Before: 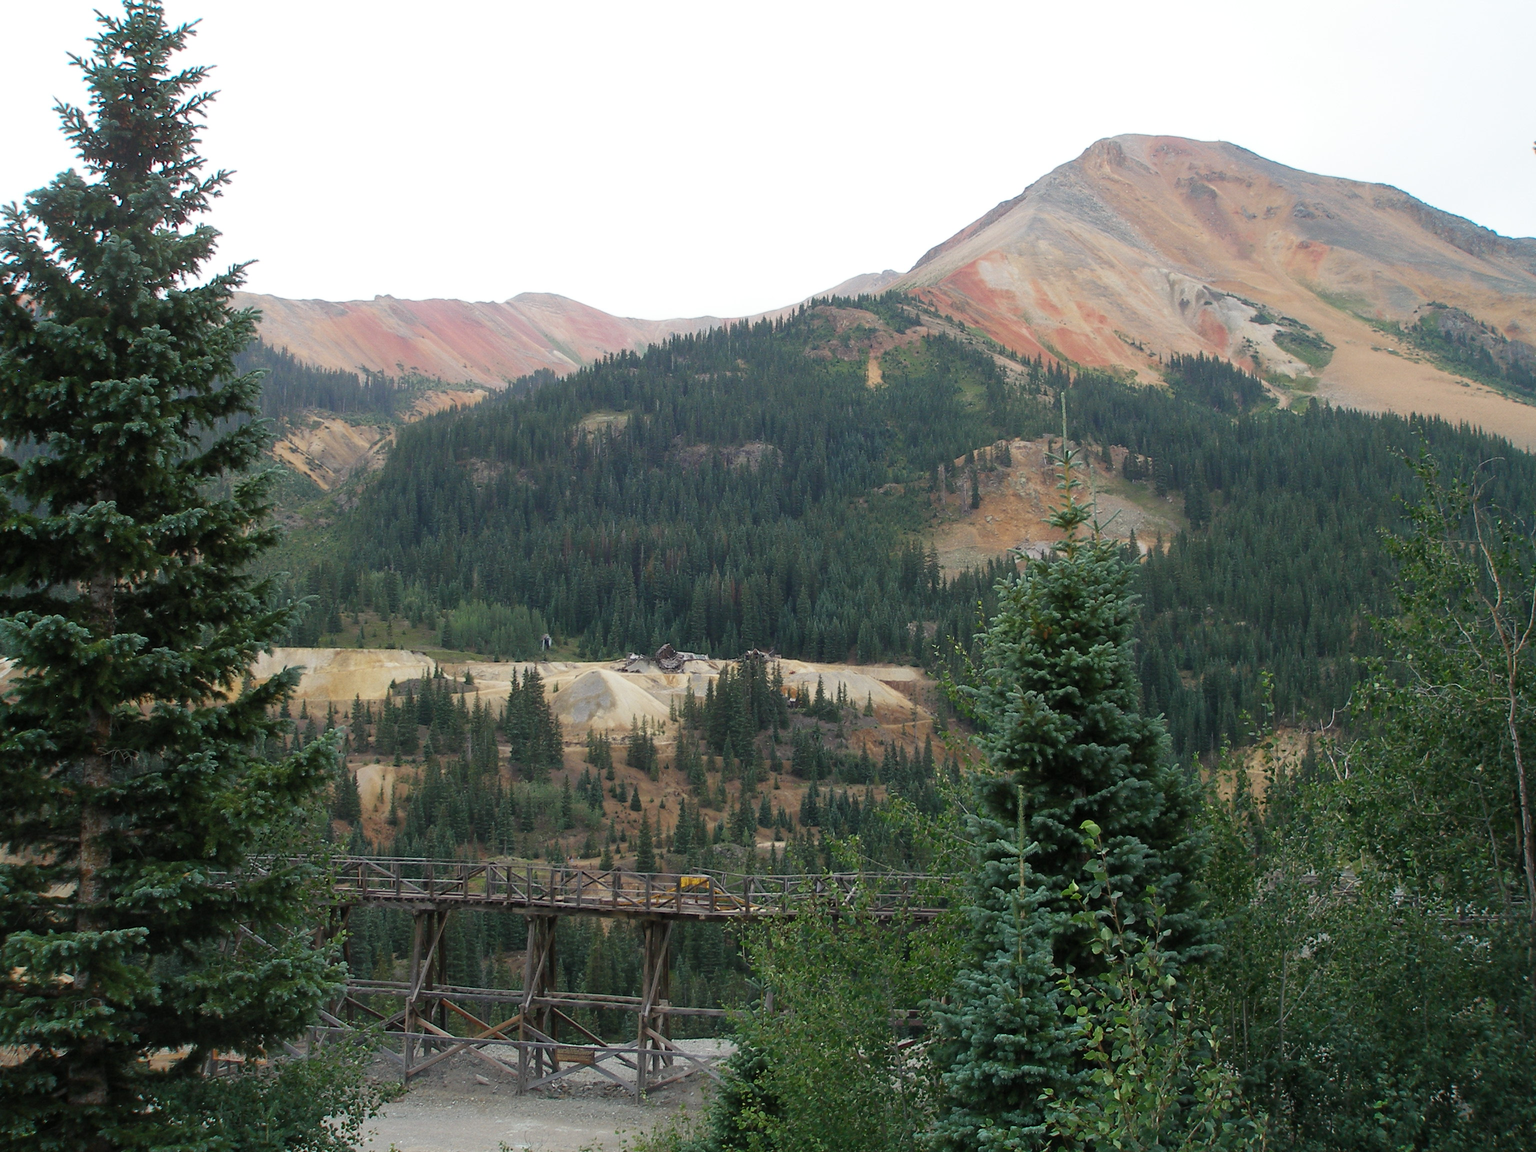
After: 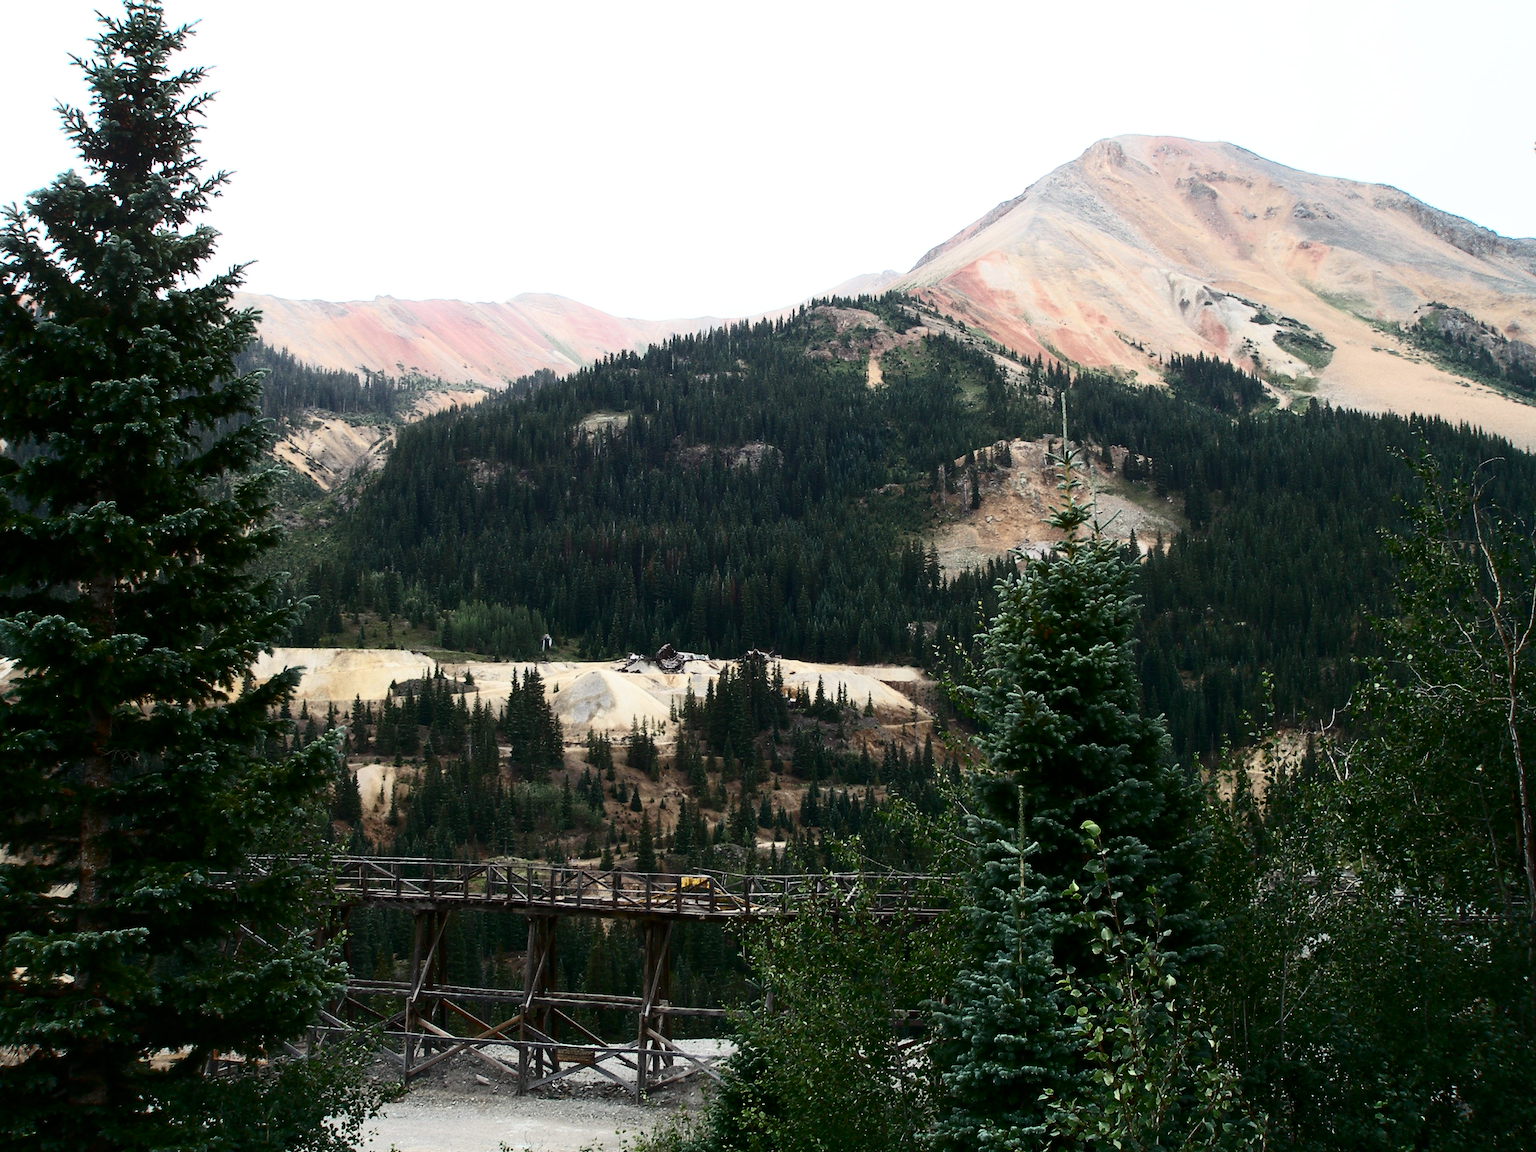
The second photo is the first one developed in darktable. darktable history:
contrast brightness saturation: contrast 0.5, saturation -0.1
white balance: red 1, blue 1
